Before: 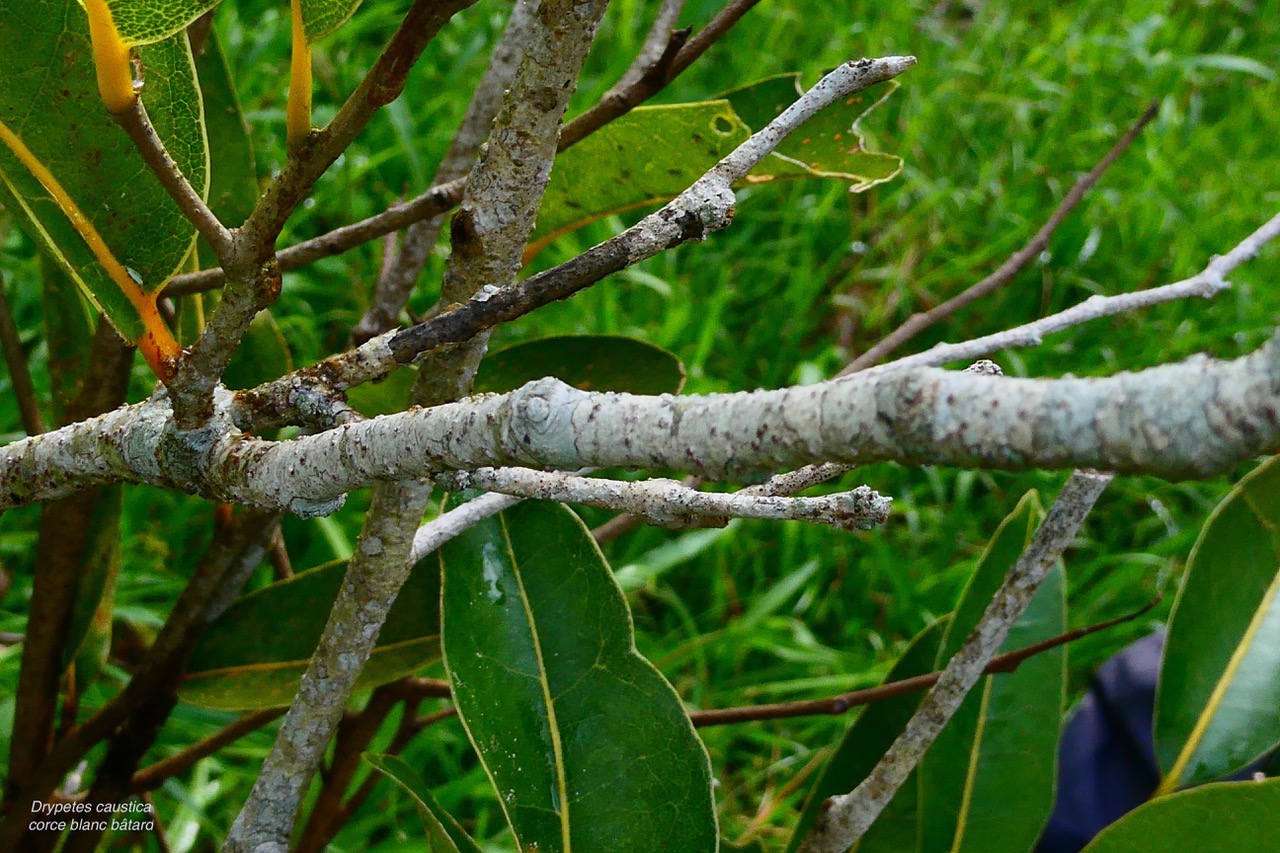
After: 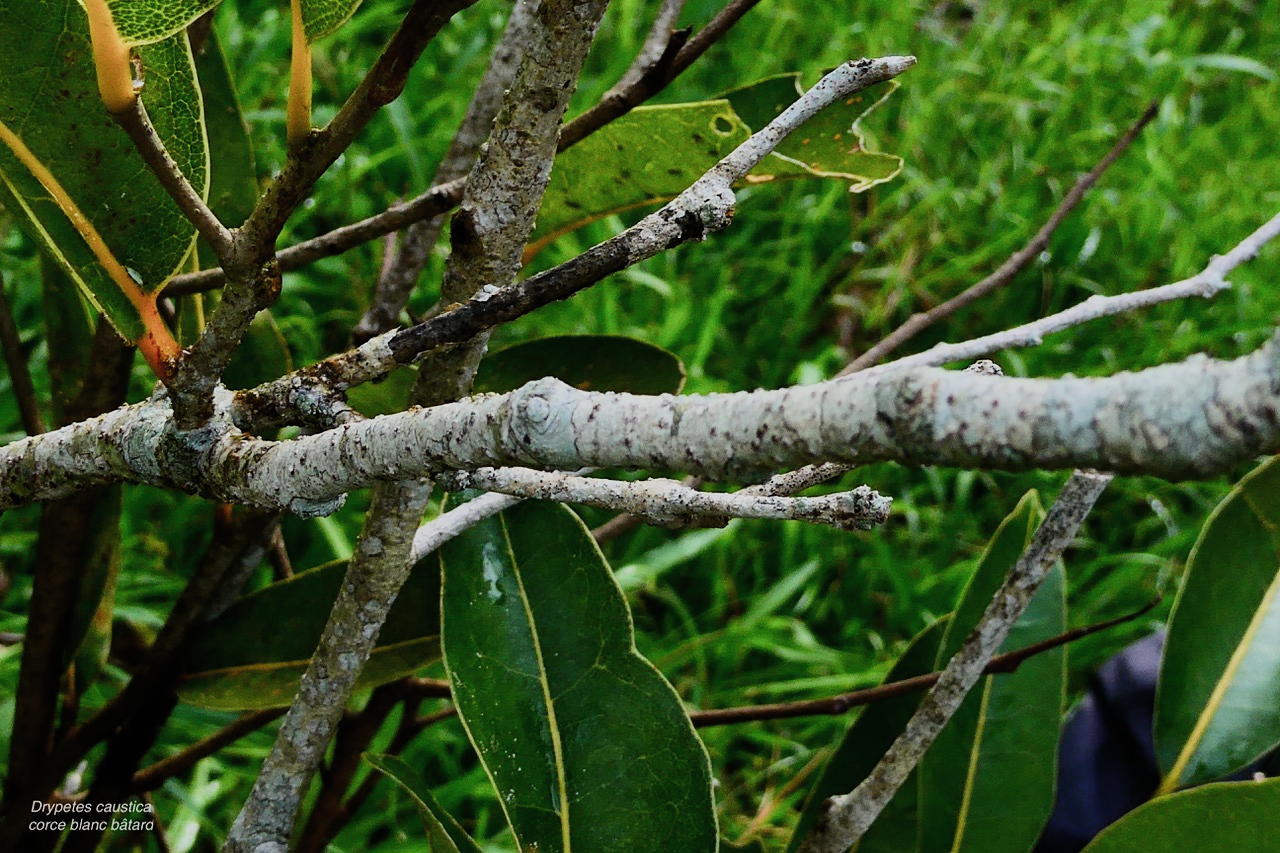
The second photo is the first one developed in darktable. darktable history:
filmic rgb: black relative exposure -8 EV, white relative exposure 4.06 EV, threshold 2.94 EV, hardness 4.11, contrast 1.37, color science v5 (2021), contrast in shadows safe, contrast in highlights safe, enable highlight reconstruction true
